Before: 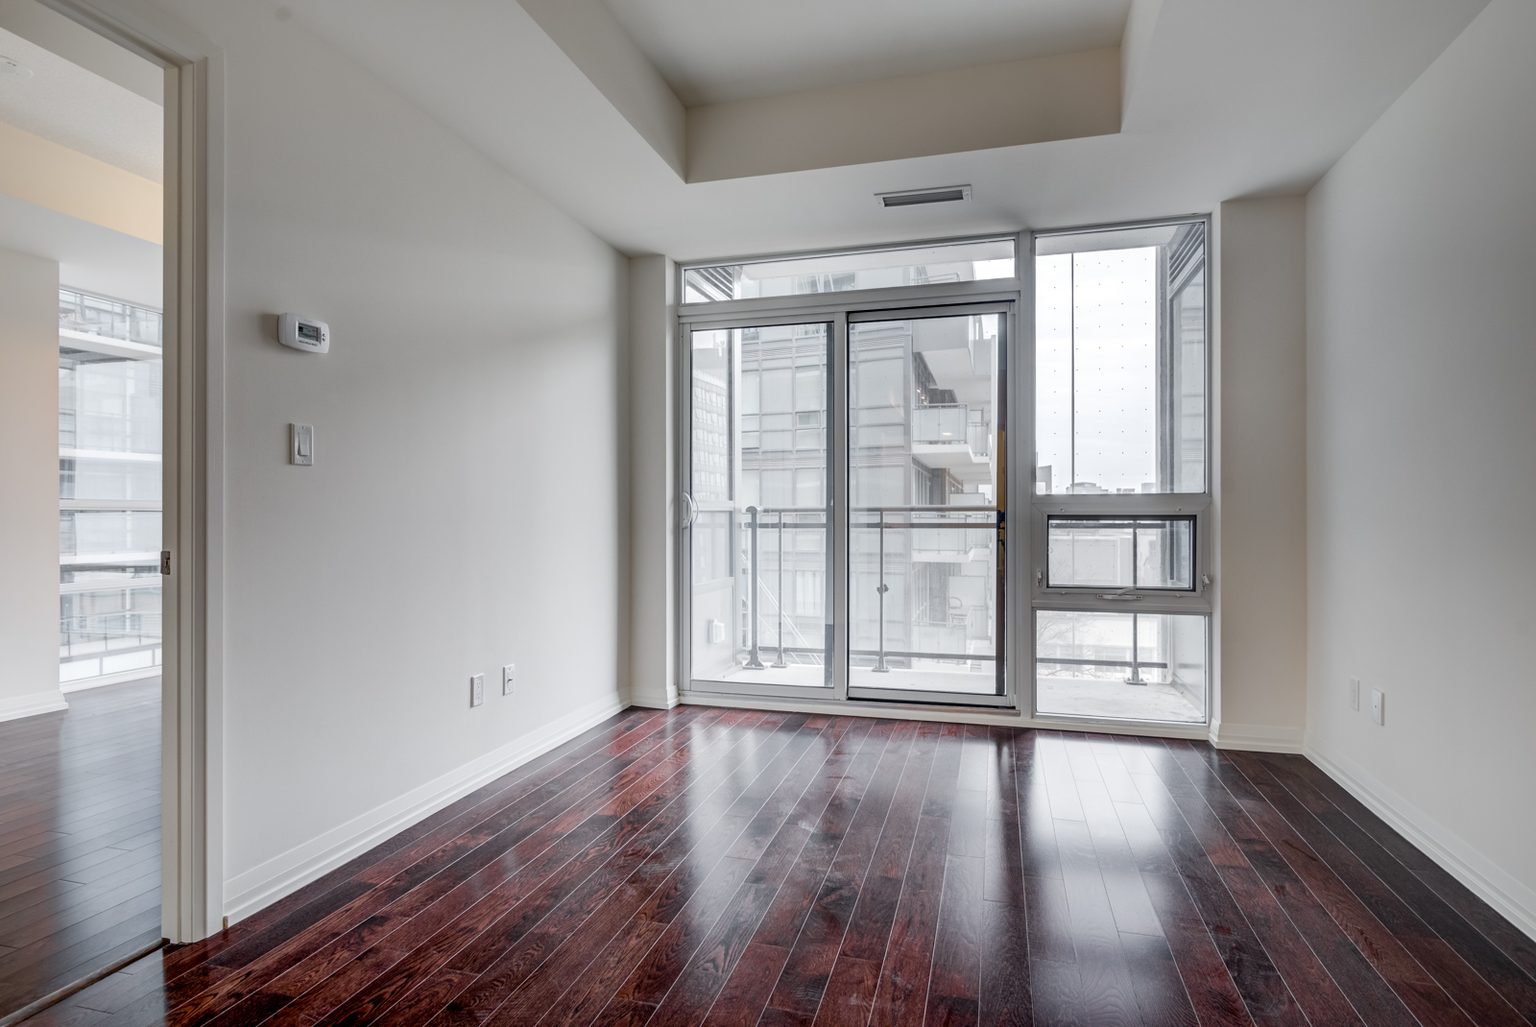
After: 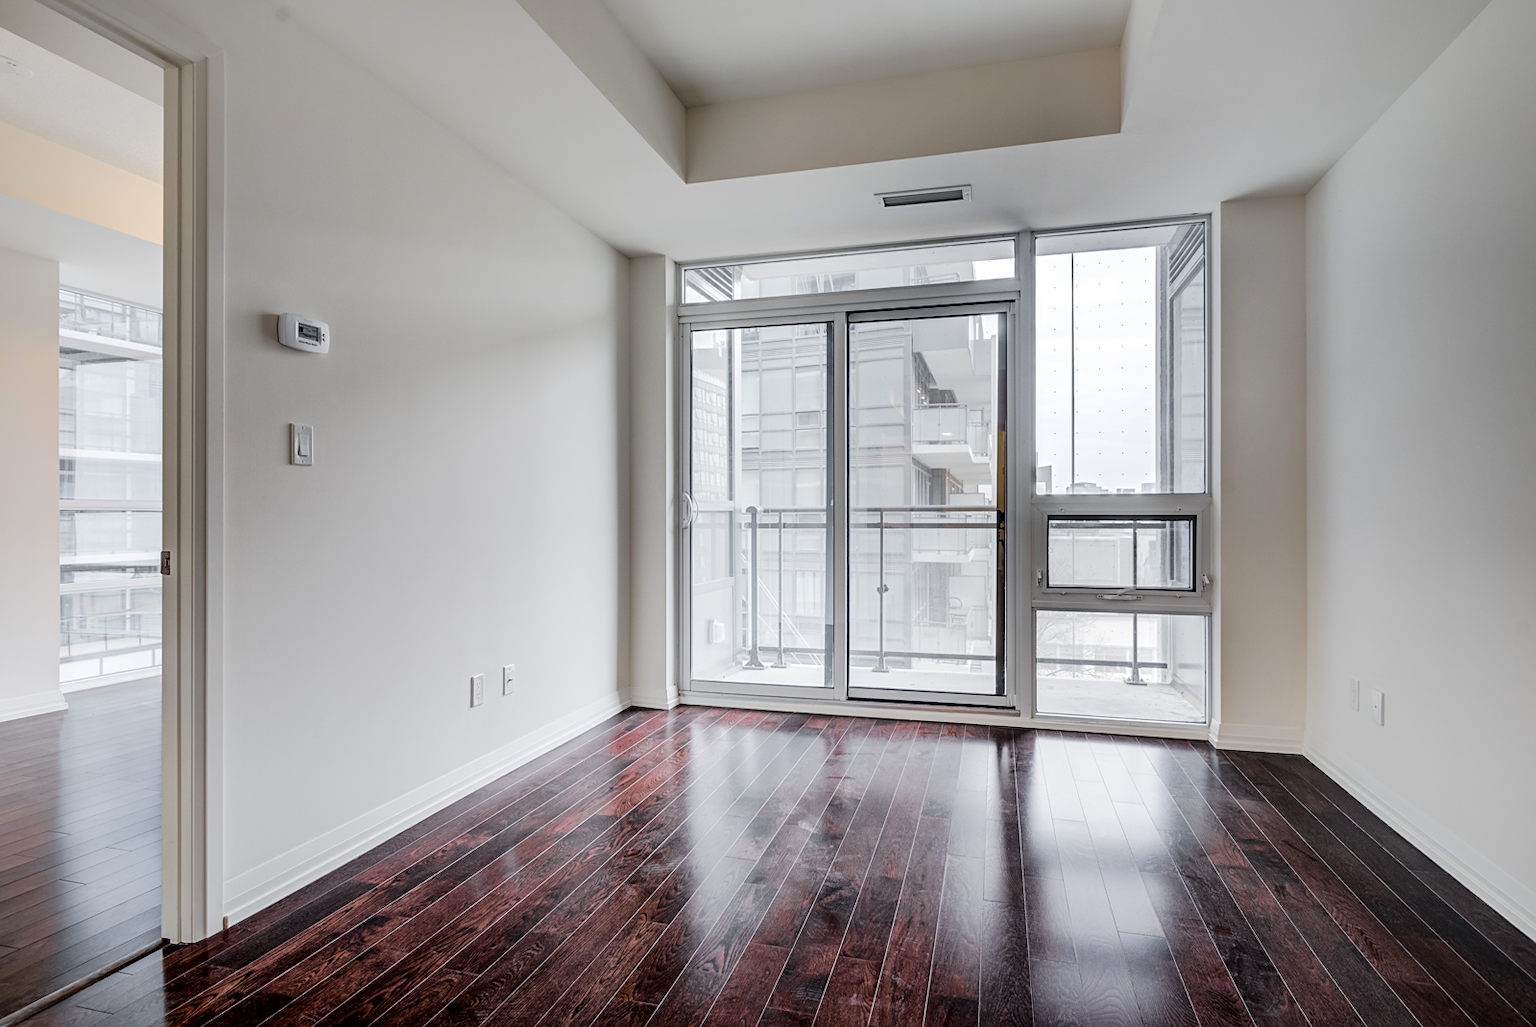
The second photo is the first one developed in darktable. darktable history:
tone curve: curves: ch0 [(0.003, 0) (0.066, 0.031) (0.163, 0.112) (0.264, 0.238) (0.395, 0.421) (0.517, 0.56) (0.684, 0.734) (0.791, 0.814) (1, 1)]; ch1 [(0, 0) (0.164, 0.115) (0.337, 0.332) (0.39, 0.398) (0.464, 0.461) (0.501, 0.5) (0.507, 0.5) (0.534, 0.532) (0.577, 0.59) (0.652, 0.681) (0.733, 0.749) (0.811, 0.796) (1, 1)]; ch2 [(0, 0) (0.337, 0.382) (0.464, 0.476) (0.501, 0.502) (0.527, 0.54) (0.551, 0.565) (0.6, 0.59) (0.687, 0.675) (1, 1)], color space Lab, linked channels, preserve colors none
sharpen: amount 0.218
